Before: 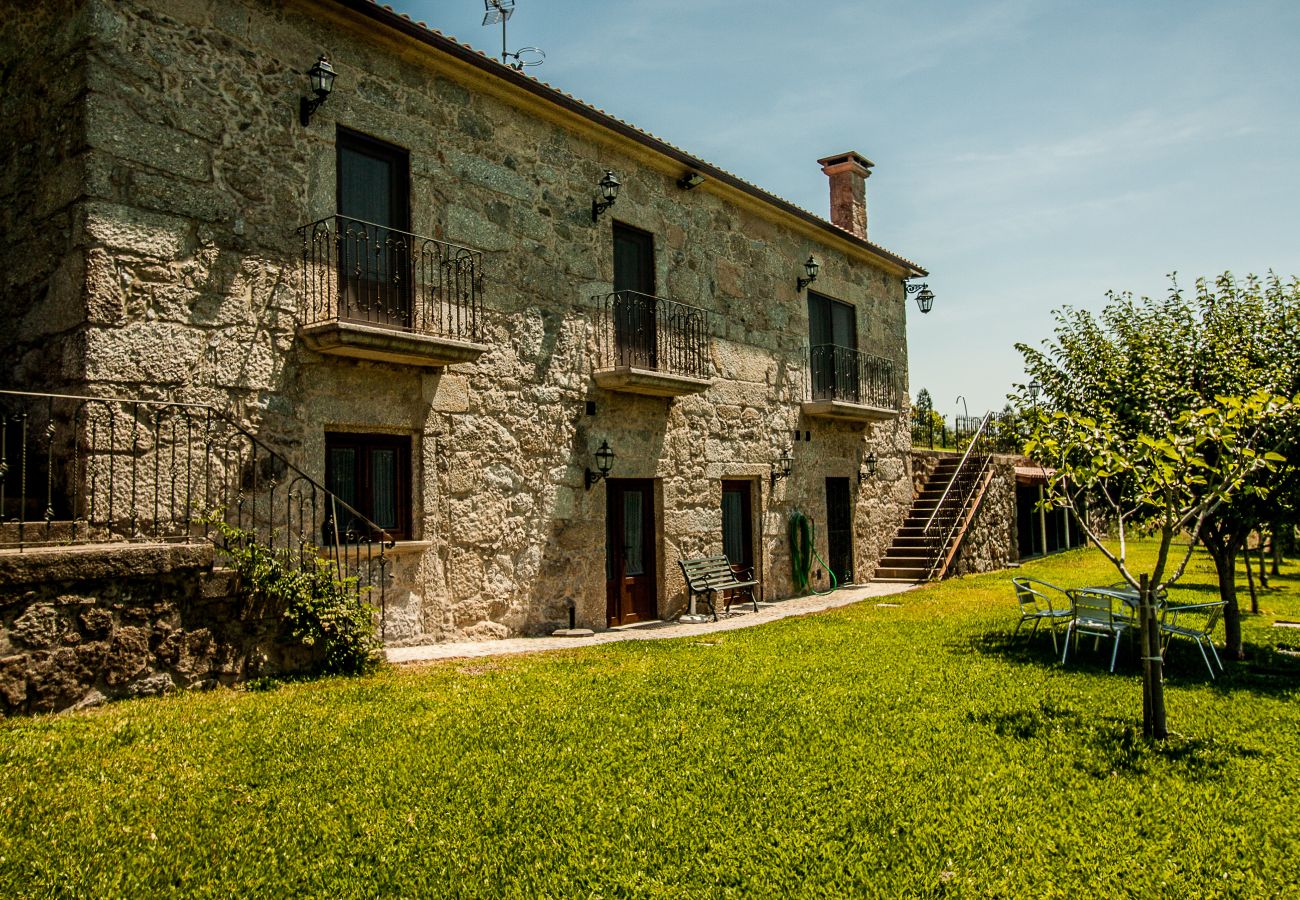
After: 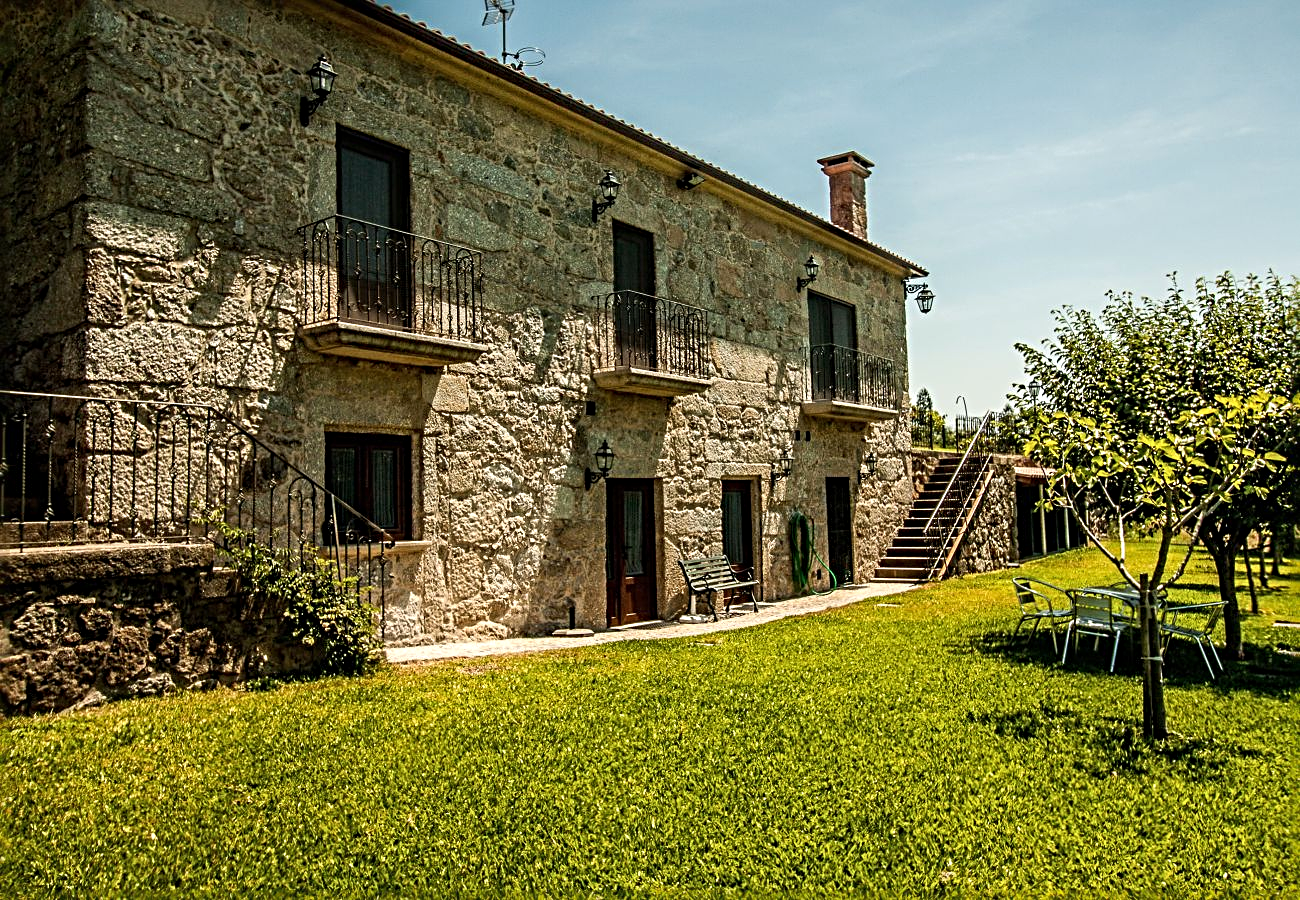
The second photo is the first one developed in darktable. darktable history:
exposure: exposure 0.2 EV, compensate highlight preservation false
sharpen: radius 4
